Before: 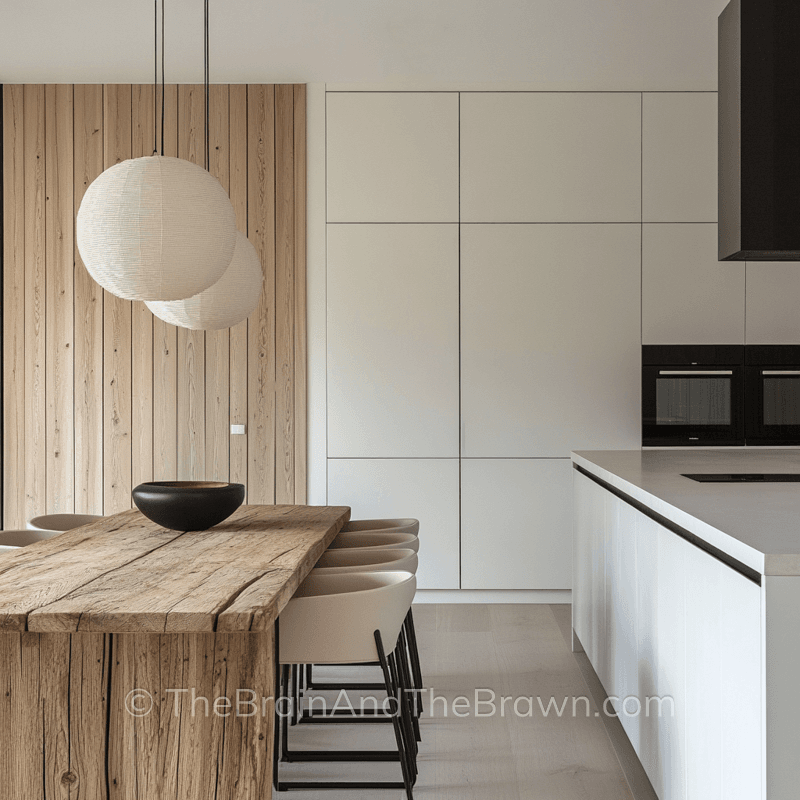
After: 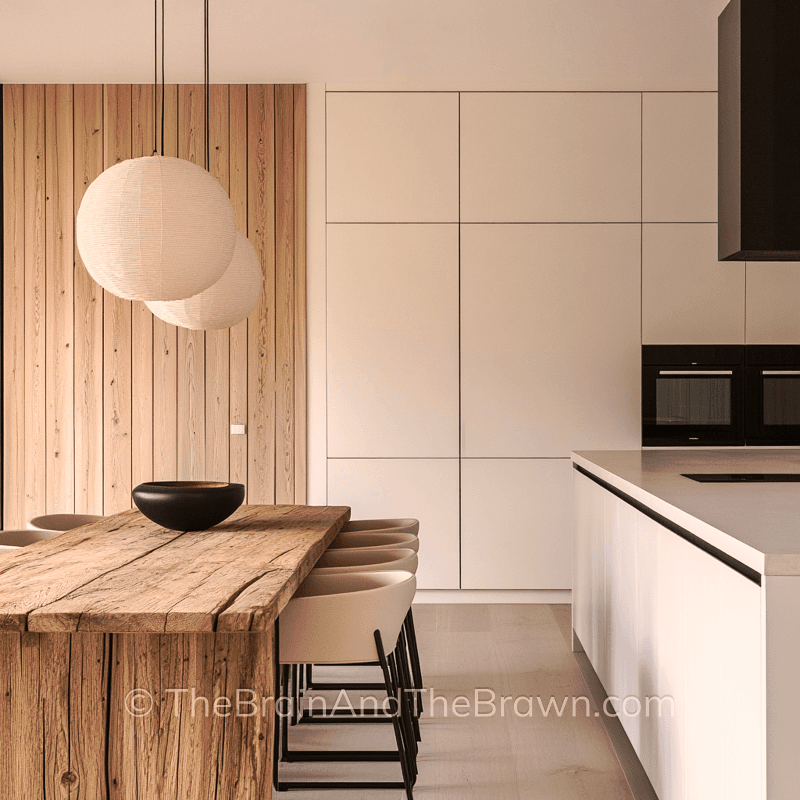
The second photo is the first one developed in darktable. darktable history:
white balance: red 1.127, blue 0.943
tone curve: curves: ch0 [(0, 0) (0.003, 0.003) (0.011, 0.011) (0.025, 0.025) (0.044, 0.044) (0.069, 0.069) (0.1, 0.099) (0.136, 0.135) (0.177, 0.177) (0.224, 0.224) (0.277, 0.276) (0.335, 0.334) (0.399, 0.398) (0.468, 0.467) (0.543, 0.565) (0.623, 0.641) (0.709, 0.723) (0.801, 0.81) (0.898, 0.902) (1, 1)], preserve colors none
contrast brightness saturation: contrast 0.15, brightness -0.01, saturation 0.1
